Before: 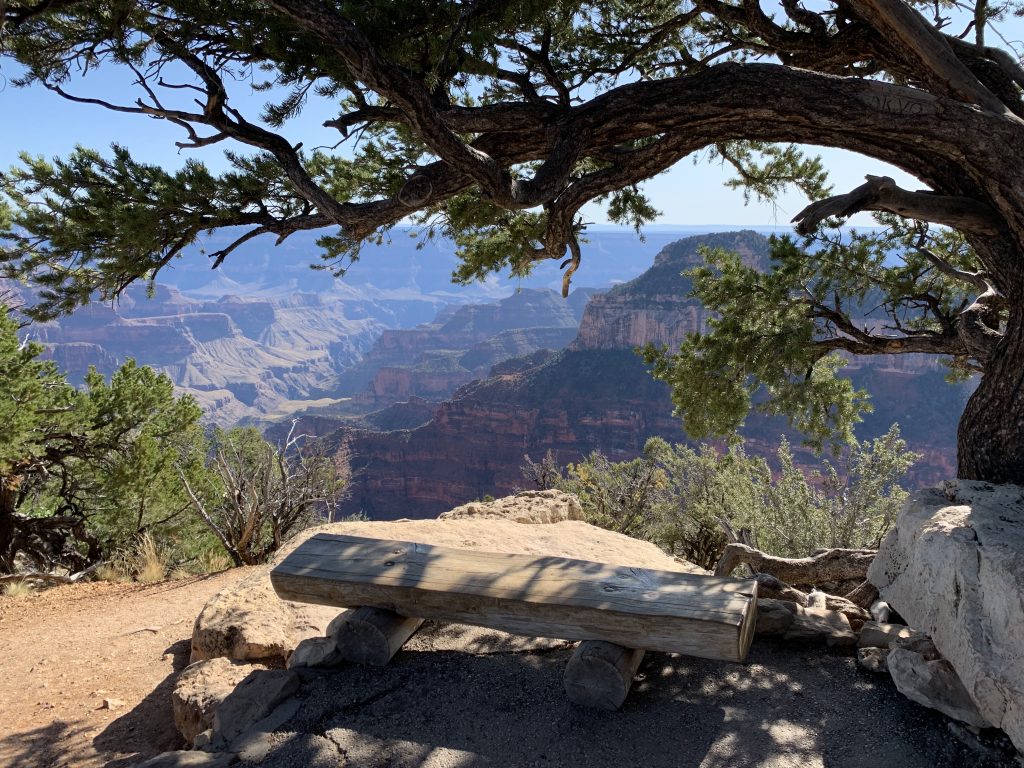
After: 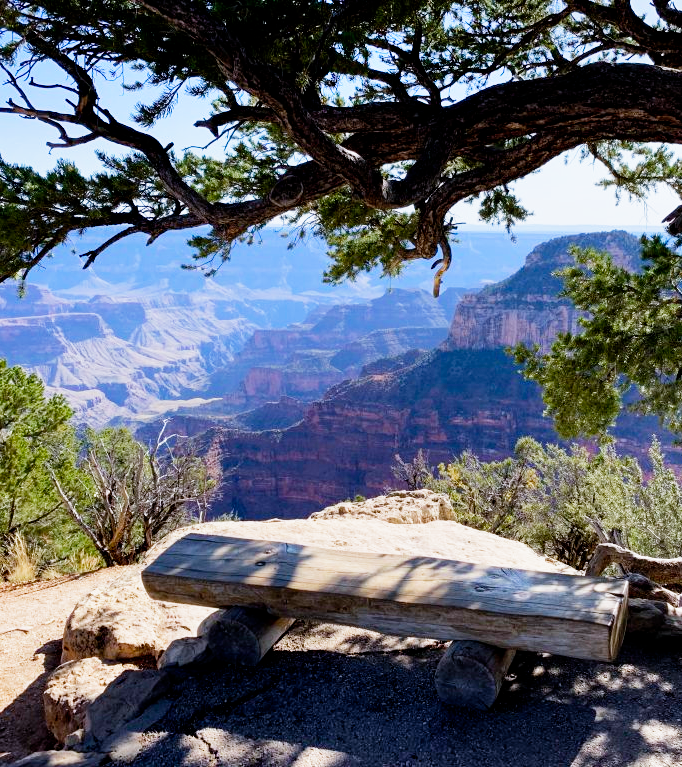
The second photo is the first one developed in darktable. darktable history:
color balance rgb: perceptual saturation grading › global saturation 25%, global vibrance 20%
crop and rotate: left 12.673%, right 20.66%
filmic rgb: middle gray luminance 12.74%, black relative exposure -10.13 EV, white relative exposure 3.47 EV, threshold 6 EV, target black luminance 0%, hardness 5.74, latitude 44.69%, contrast 1.221, highlights saturation mix 5%, shadows ↔ highlights balance 26.78%, add noise in highlights 0, preserve chrominance no, color science v3 (2019), use custom middle-gray values true, iterations of high-quality reconstruction 0, contrast in highlights soft, enable highlight reconstruction true
color calibration: illuminant as shot in camera, x 0.358, y 0.373, temperature 4628.91 K
shadows and highlights: soften with gaussian
